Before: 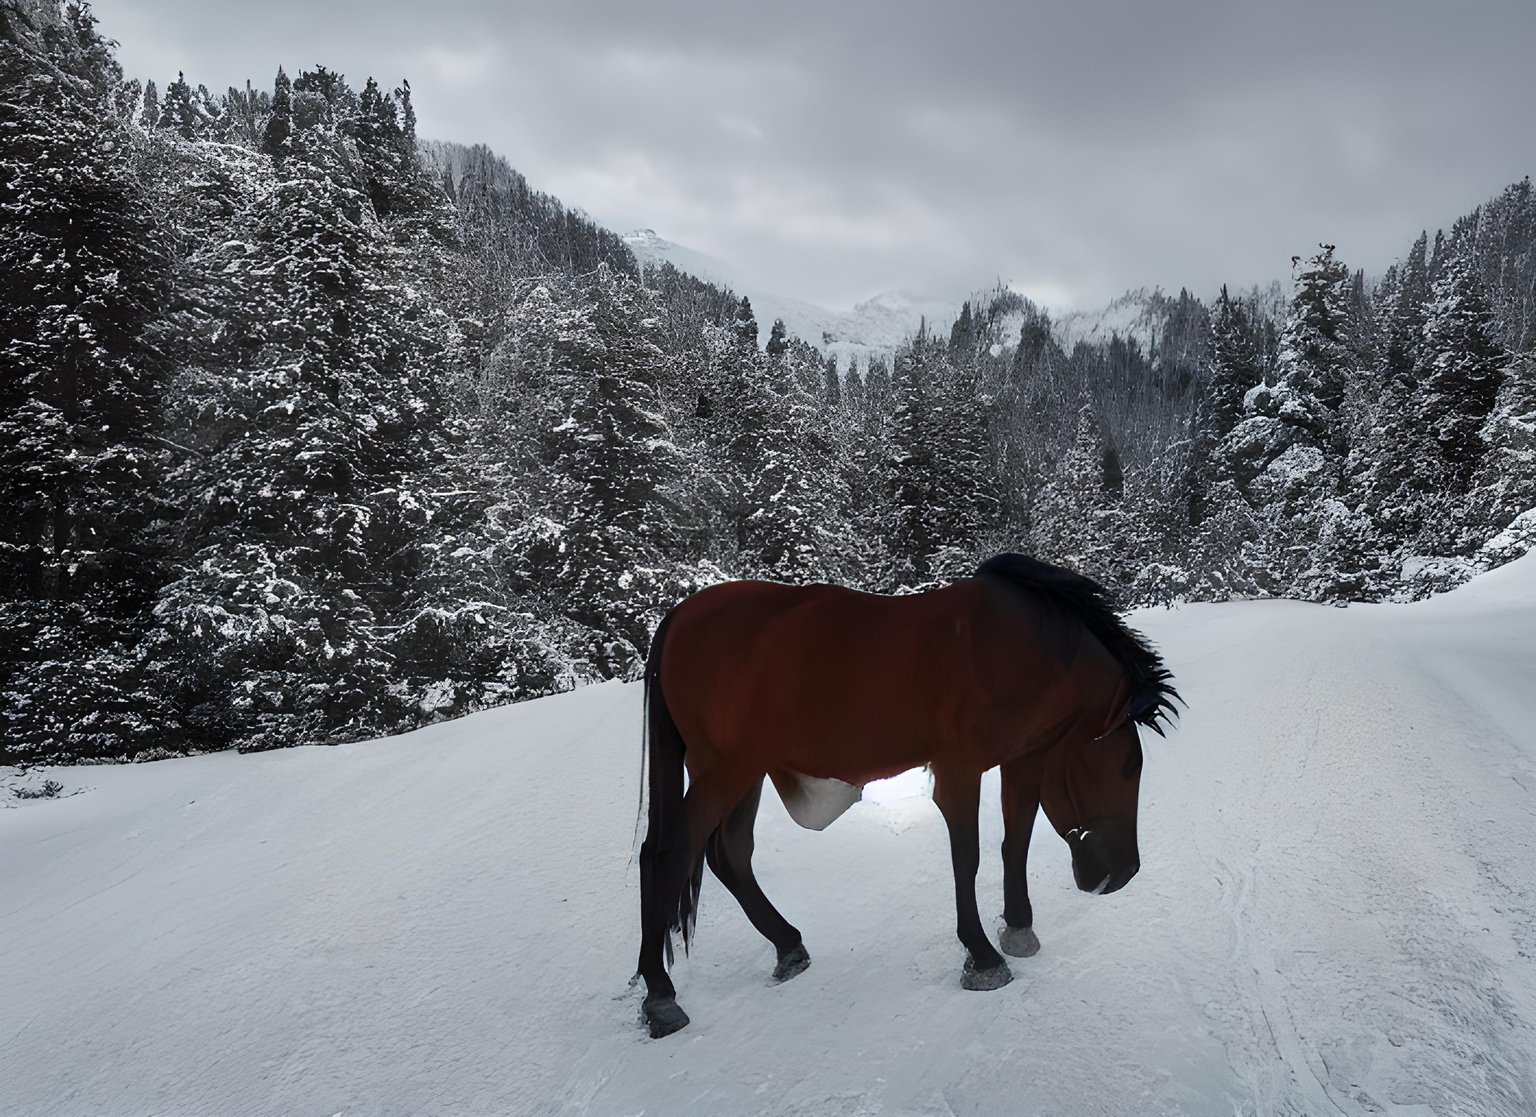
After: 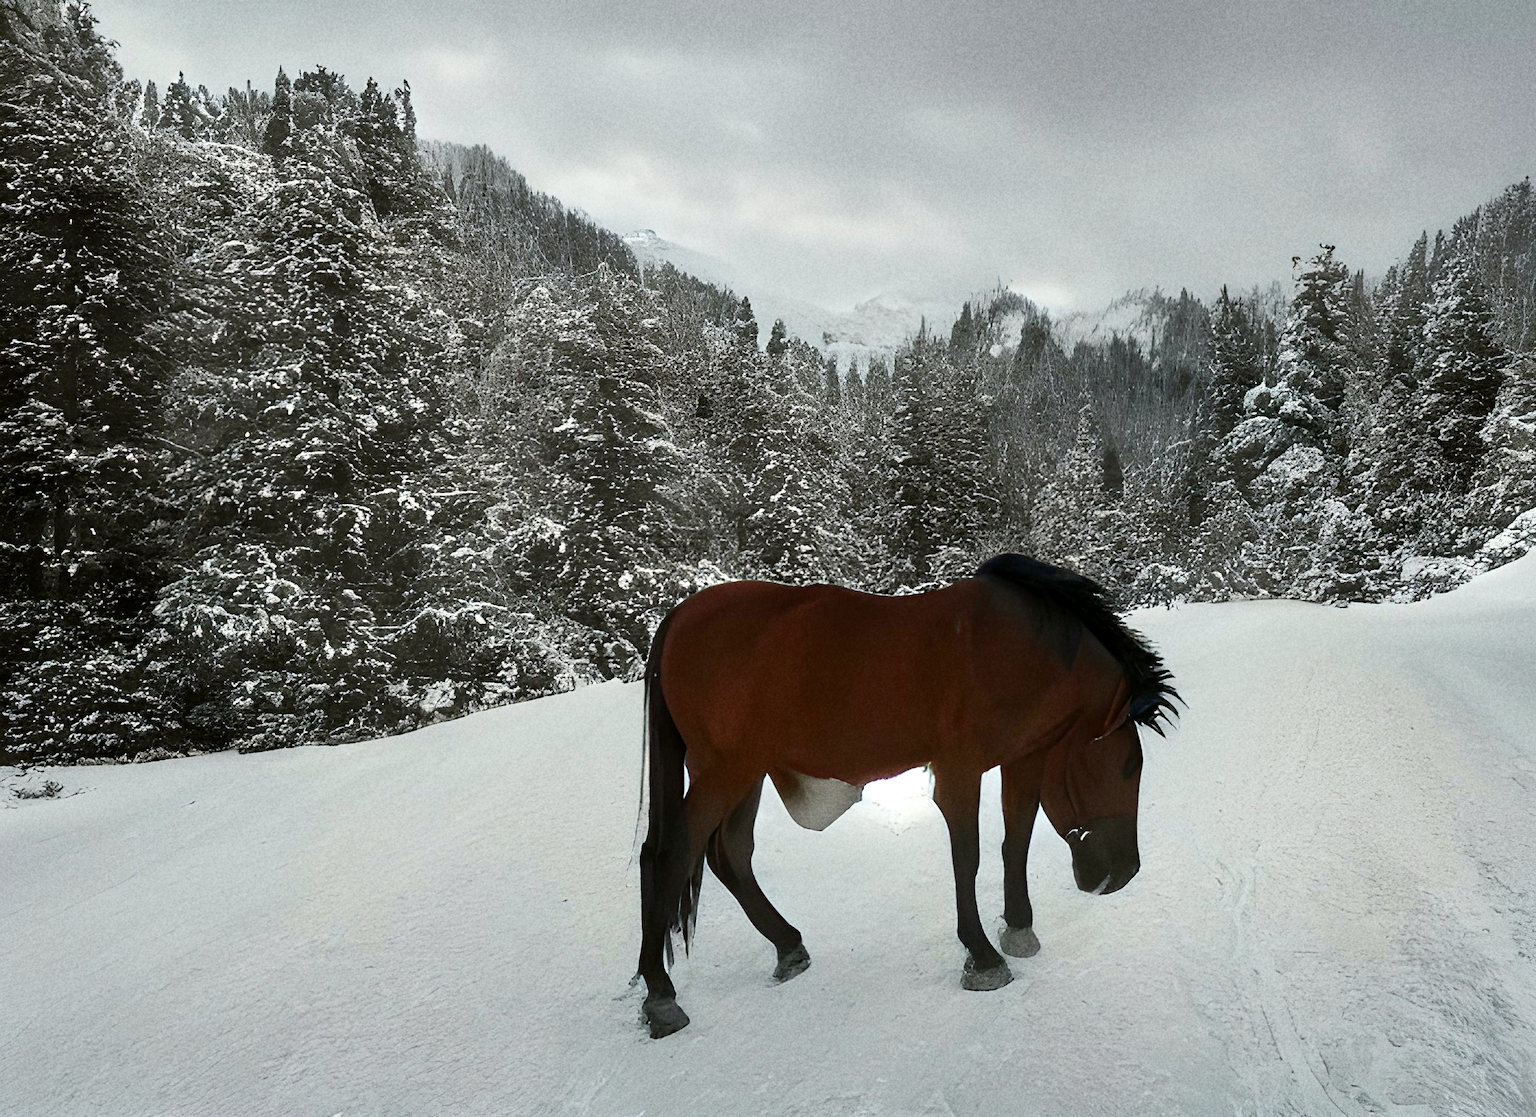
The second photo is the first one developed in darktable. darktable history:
grain: coarseness 22.88 ISO
color balance: mode lift, gamma, gain (sRGB), lift [1.04, 1, 1, 0.97], gamma [1.01, 1, 1, 0.97], gain [0.96, 1, 1, 0.97]
exposure: black level correction 0.003, exposure 0.383 EV, compensate highlight preservation false
